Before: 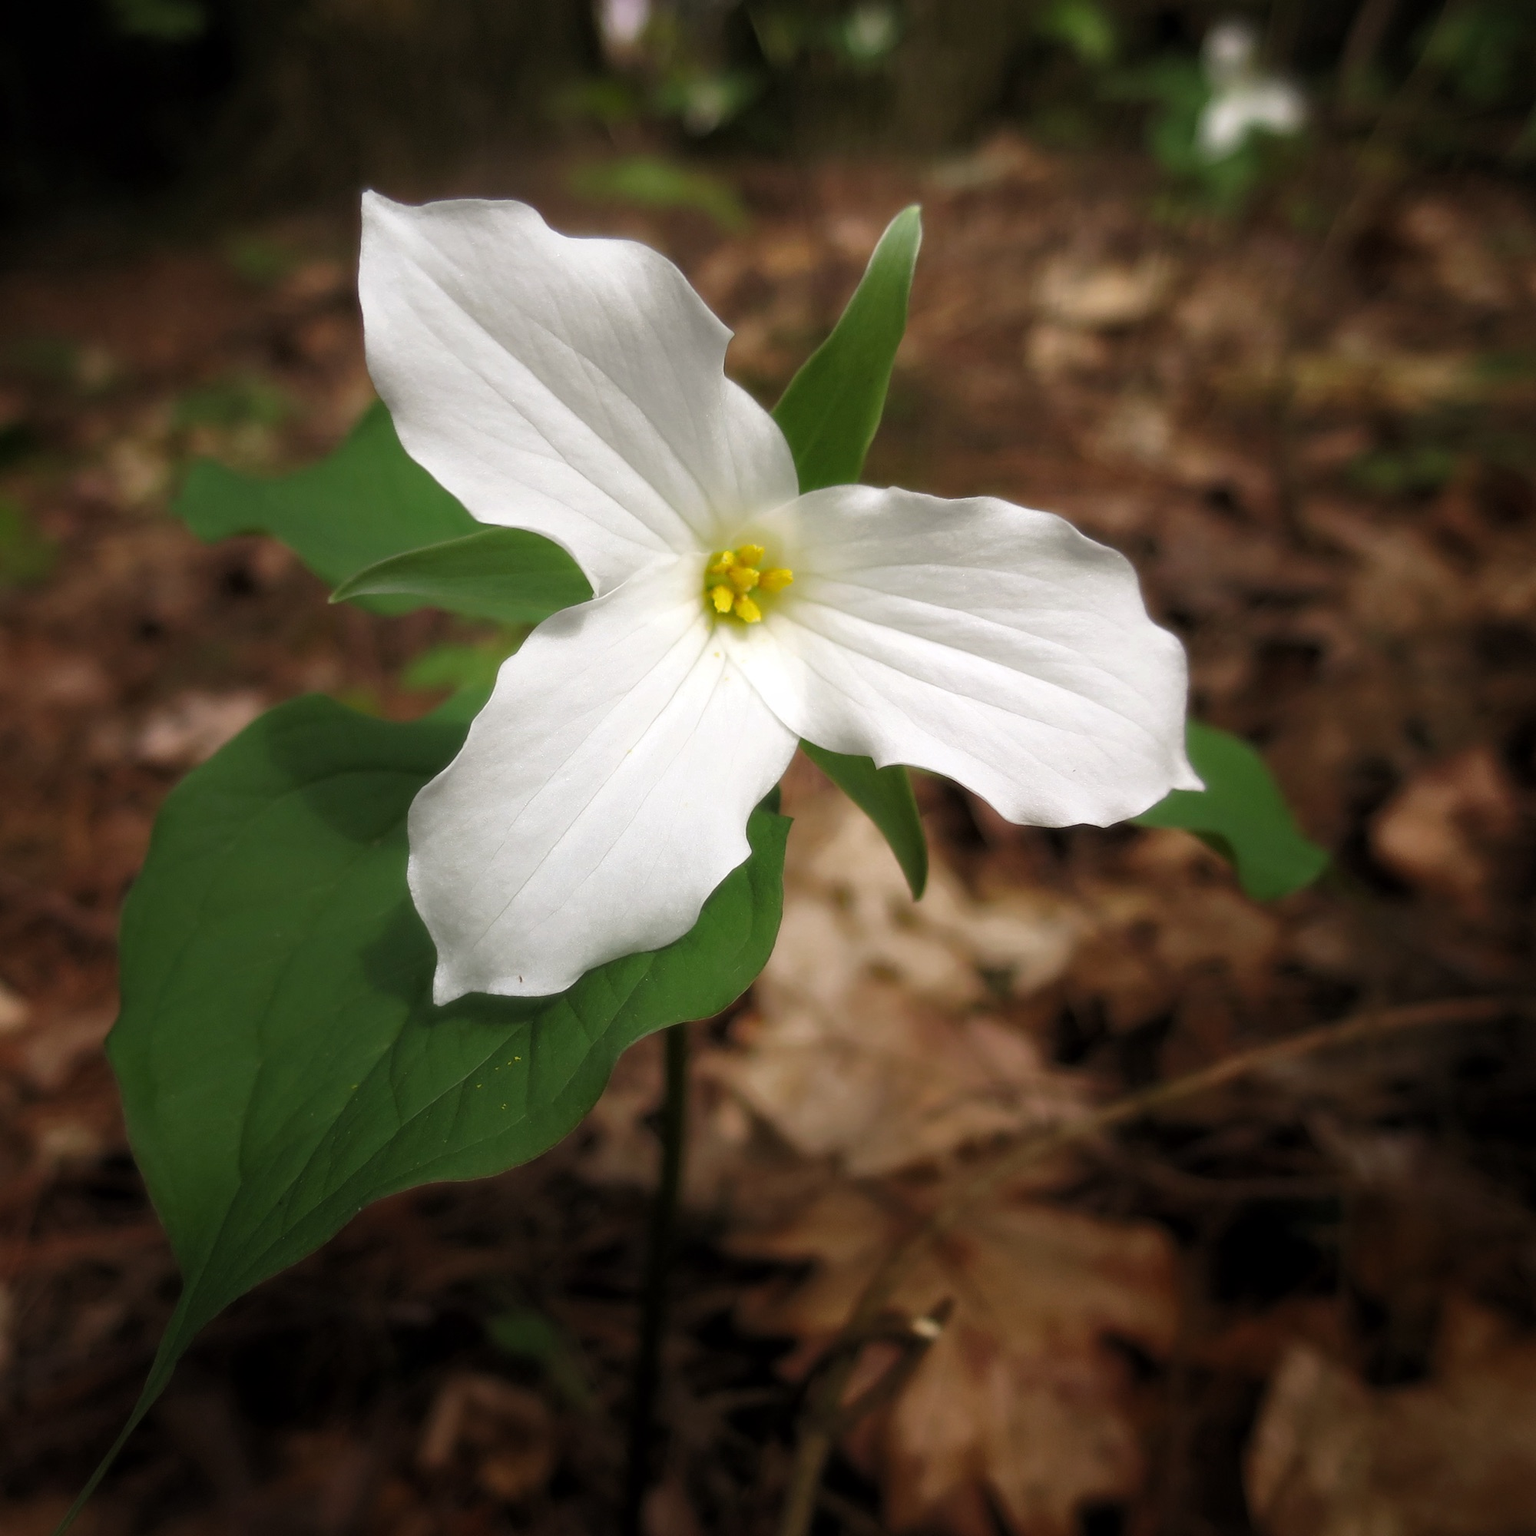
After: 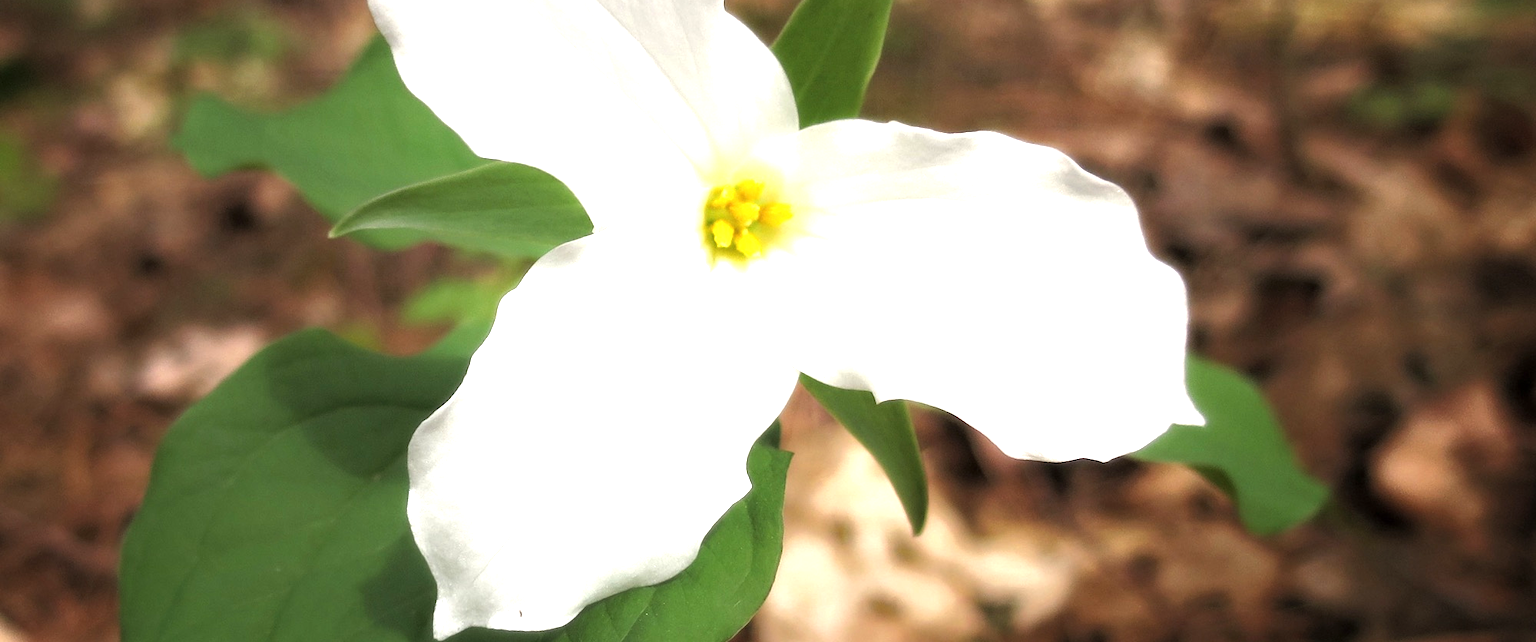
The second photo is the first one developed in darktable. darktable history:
contrast brightness saturation: saturation -0.17
crop and rotate: top 23.84%, bottom 34.294%
color balance: contrast 8.5%, output saturation 105%
exposure: exposure 1.2 EV, compensate highlight preservation false
